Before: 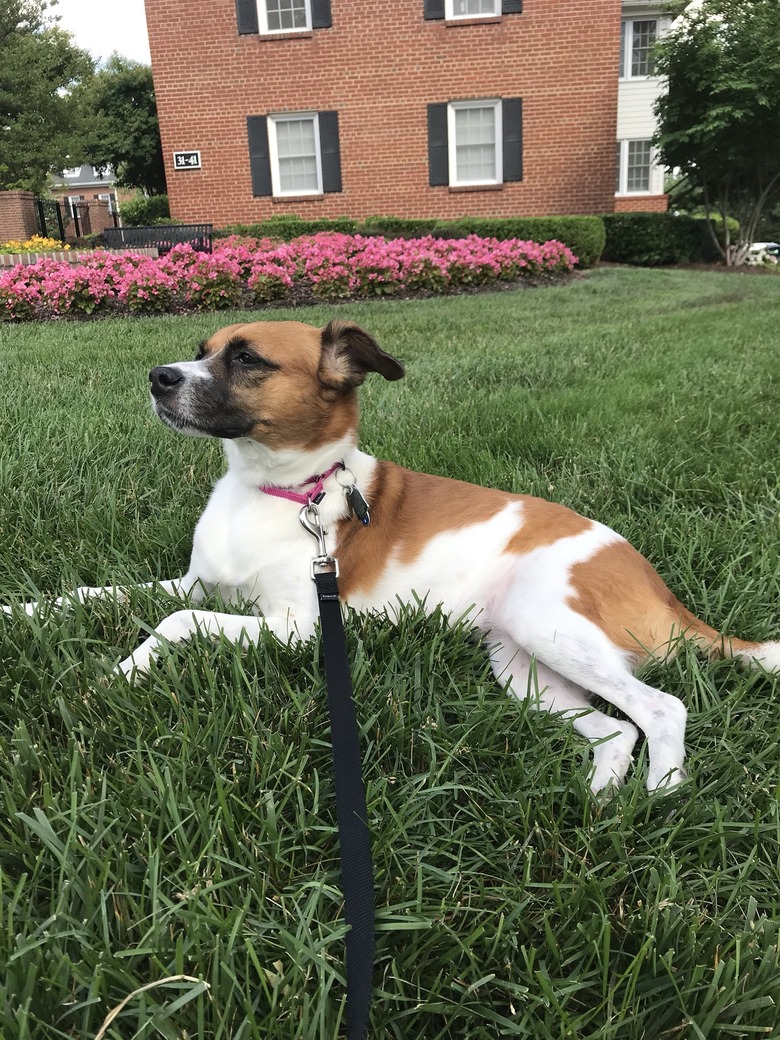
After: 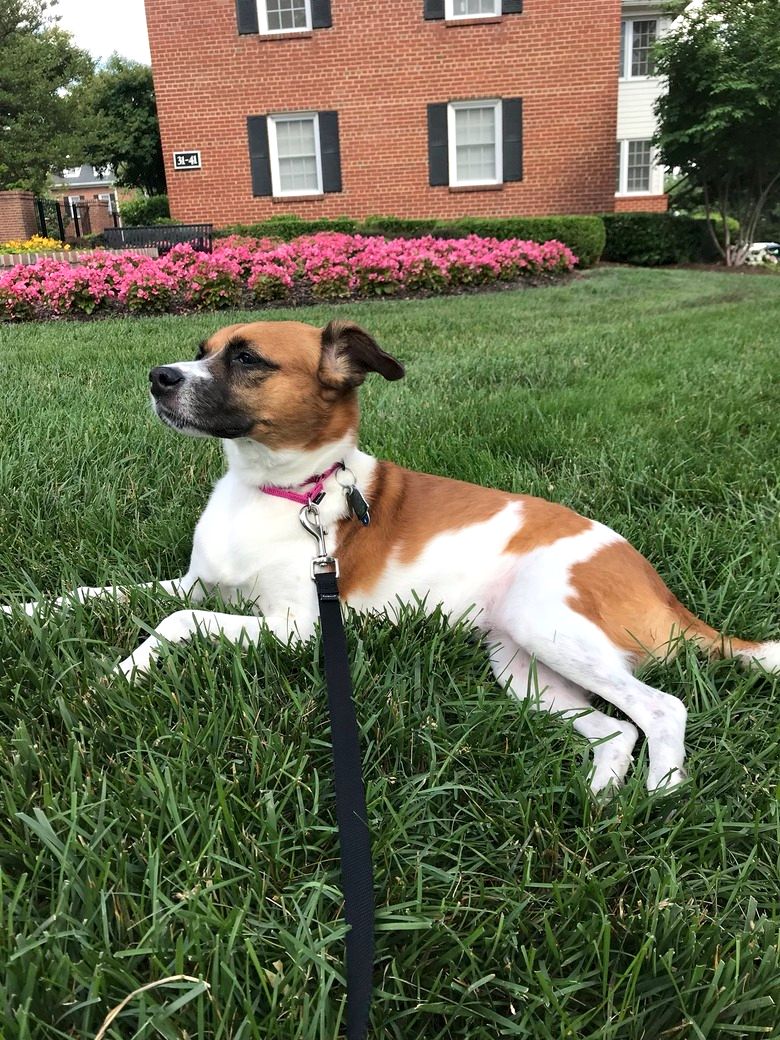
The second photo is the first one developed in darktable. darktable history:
contrast equalizer: octaves 7, y [[0.524 ×6], [0.512 ×6], [0.379 ×6], [0 ×6], [0 ×6]]
